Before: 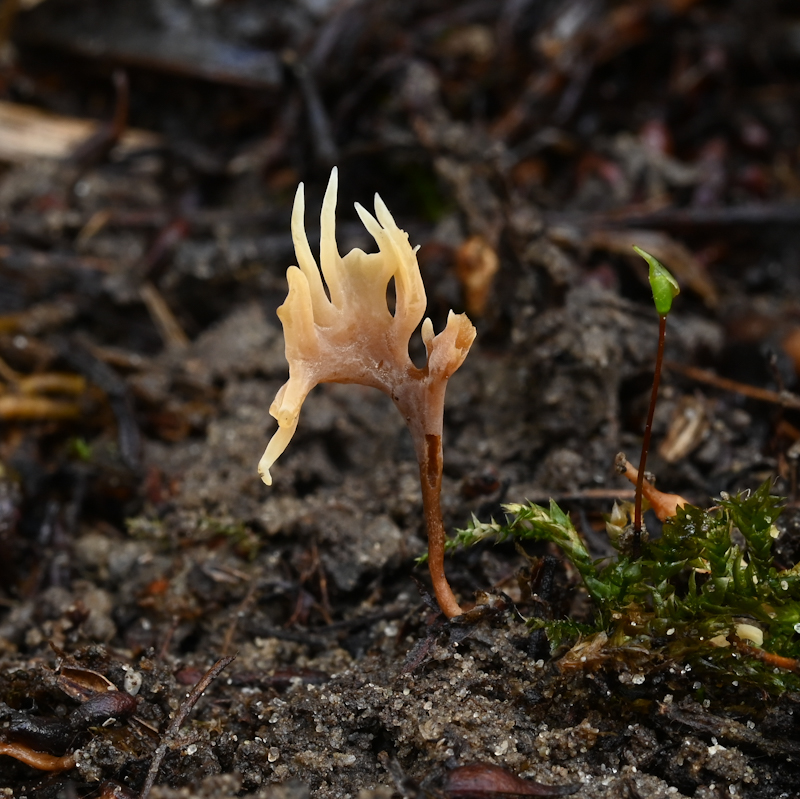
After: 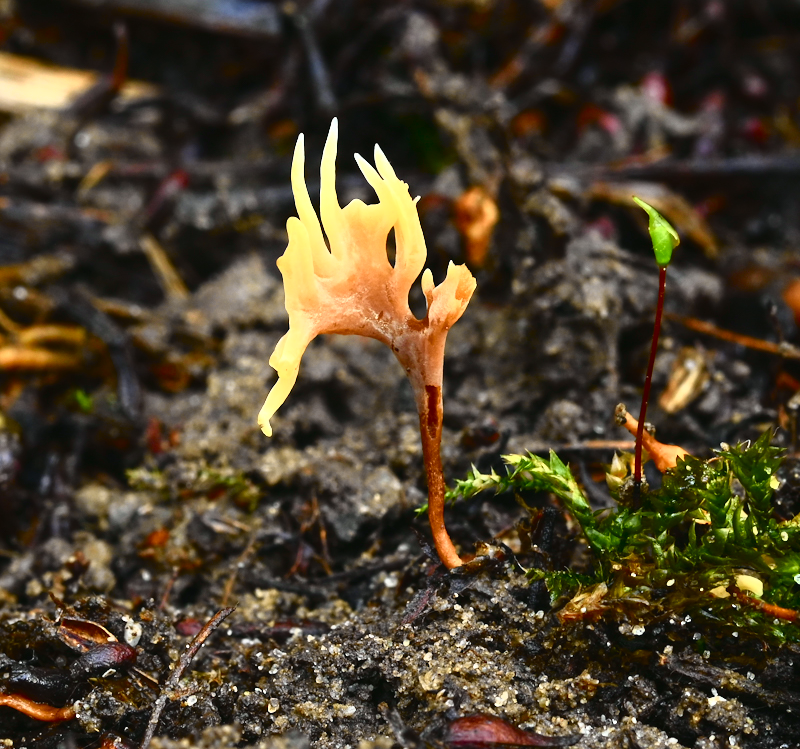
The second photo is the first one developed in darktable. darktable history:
exposure: black level correction 0, exposure 0.7 EV, compensate exposure bias true, compensate highlight preservation false
crop and rotate: top 6.25%
tone curve: curves: ch0 [(0, 0.018) (0.162, 0.128) (0.434, 0.478) (0.667, 0.785) (0.819, 0.943) (1, 0.991)]; ch1 [(0, 0) (0.402, 0.36) (0.476, 0.449) (0.506, 0.505) (0.523, 0.518) (0.579, 0.626) (0.641, 0.668) (0.693, 0.745) (0.861, 0.934) (1, 1)]; ch2 [(0, 0) (0.424, 0.388) (0.483, 0.472) (0.503, 0.505) (0.521, 0.519) (0.547, 0.581) (0.582, 0.648) (0.699, 0.759) (0.997, 0.858)], color space Lab, independent channels
